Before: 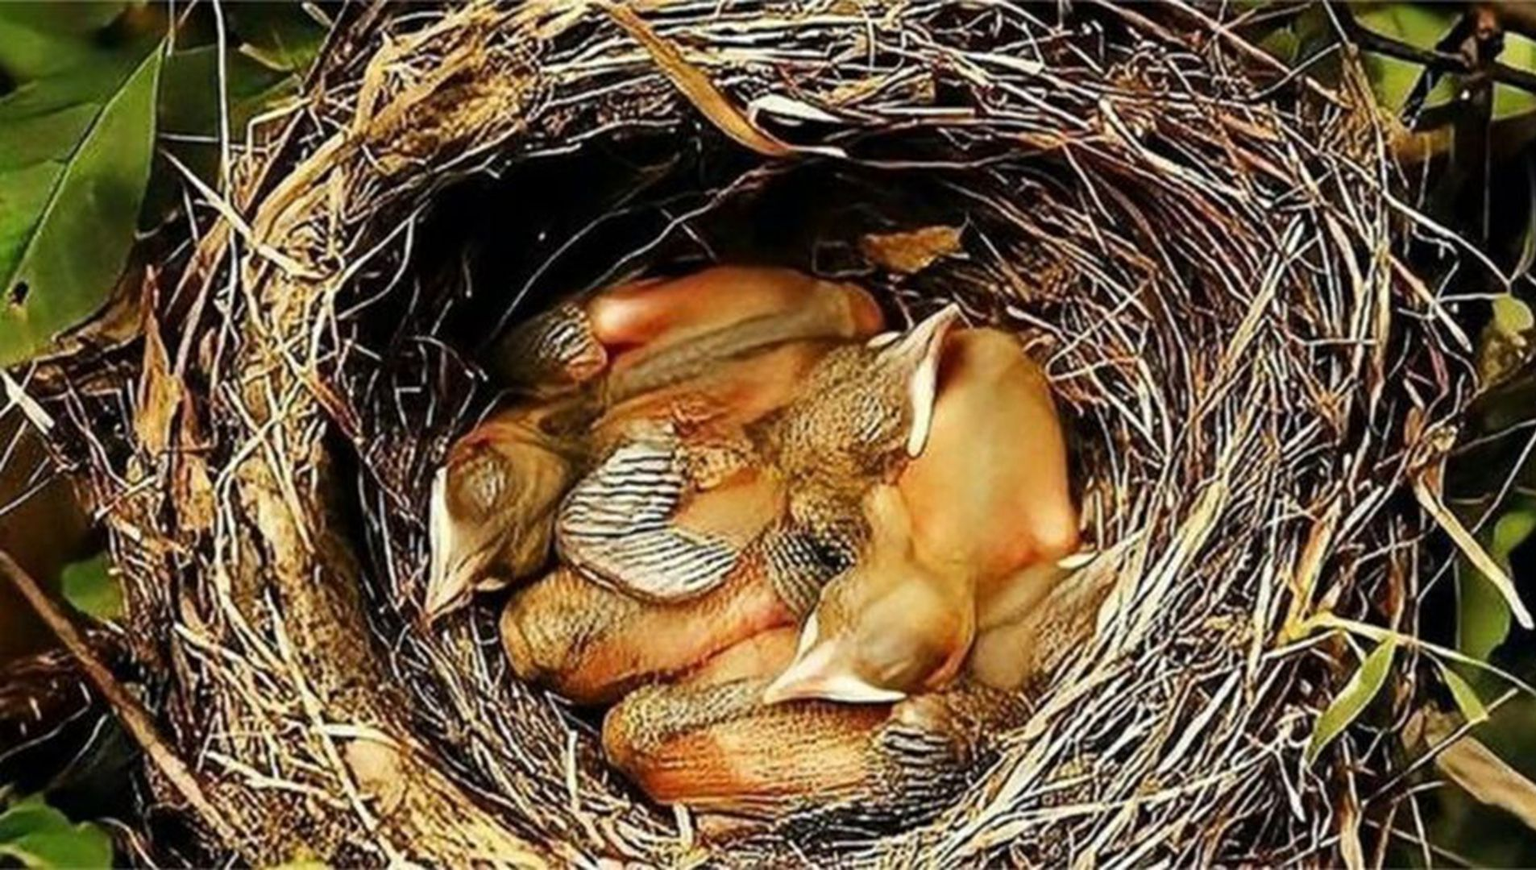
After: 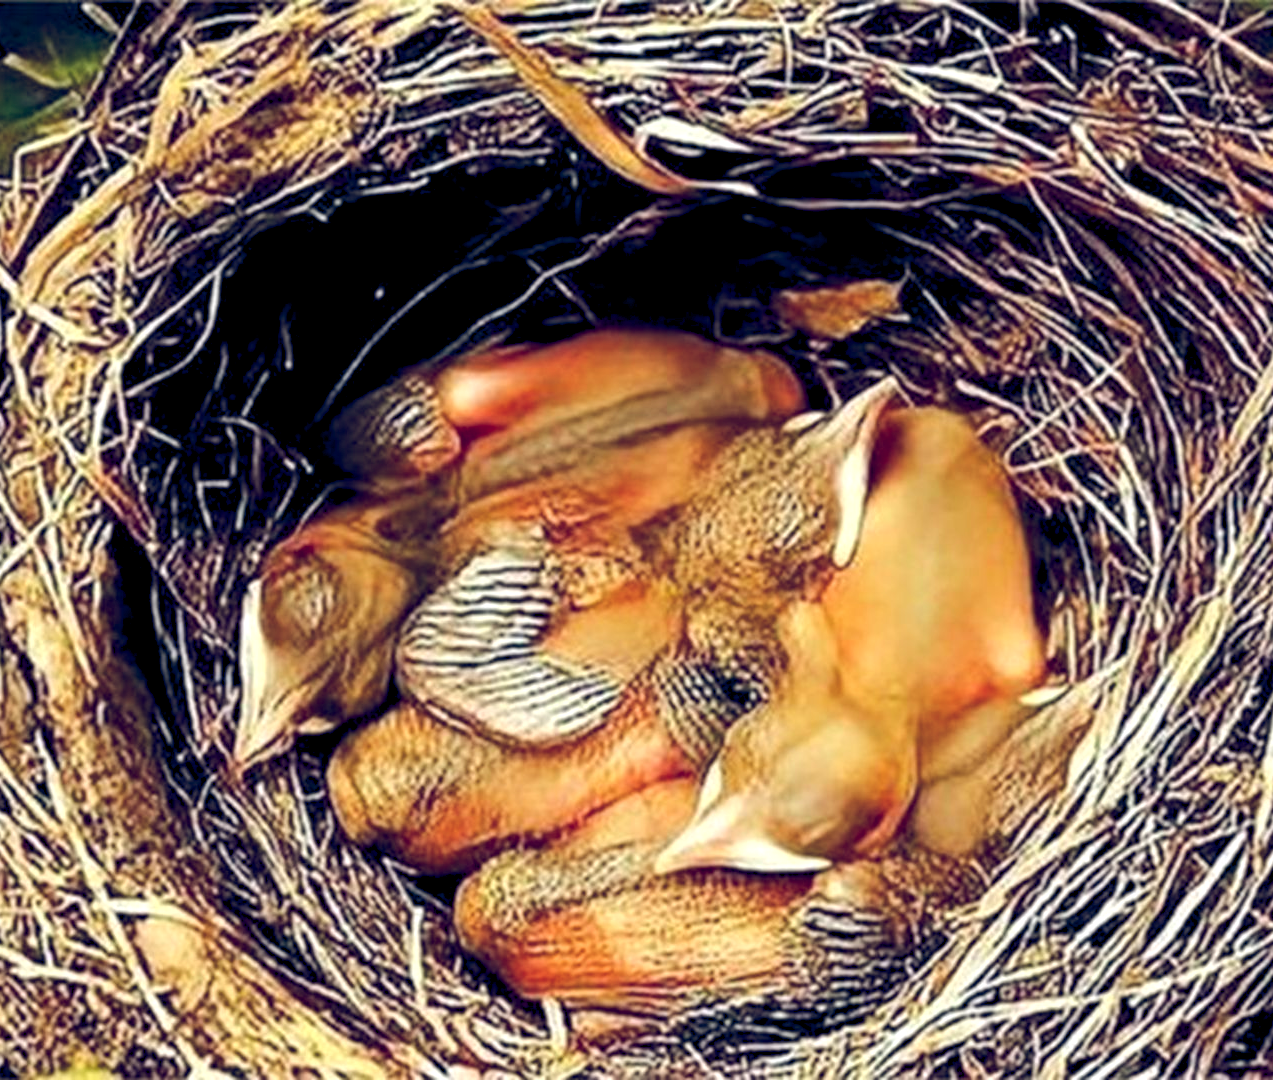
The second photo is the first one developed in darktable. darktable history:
crop: left 15.396%, right 17.771%
color balance rgb: highlights gain › luminance 17.769%, global offset › luminance -0.302%, global offset › chroma 0.307%, global offset › hue 262.28°, perceptual saturation grading › global saturation -0.021%, perceptual brilliance grading › mid-tones 9.694%, perceptual brilliance grading › shadows 15.841%, global vibrance 20%
